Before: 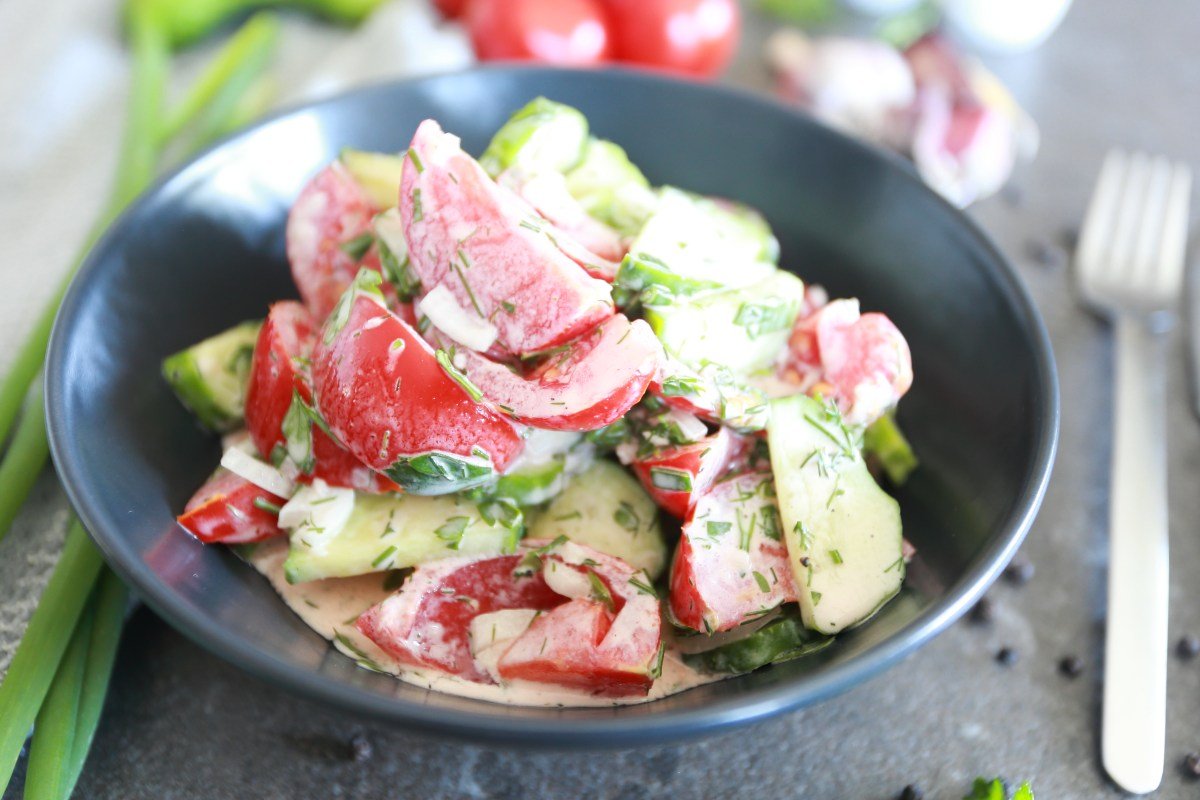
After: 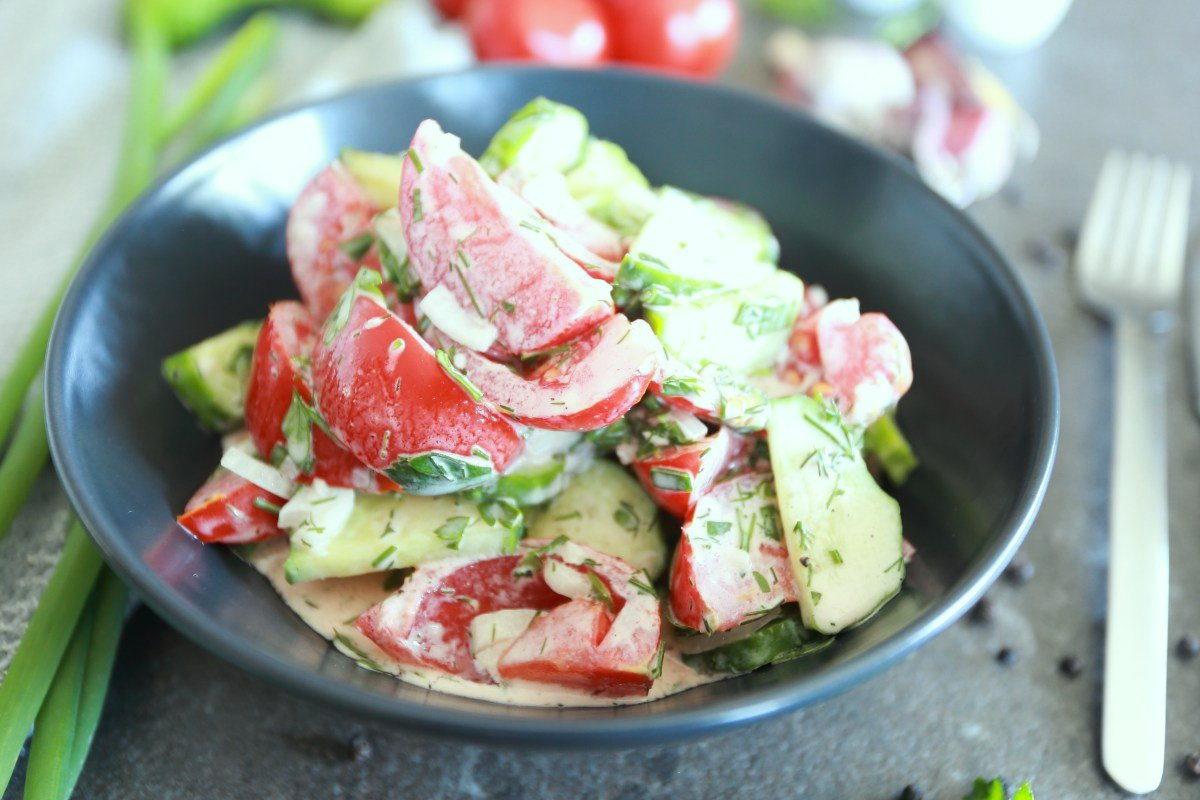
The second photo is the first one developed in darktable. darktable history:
color correction: highlights a* -6.83, highlights b* 0.785
